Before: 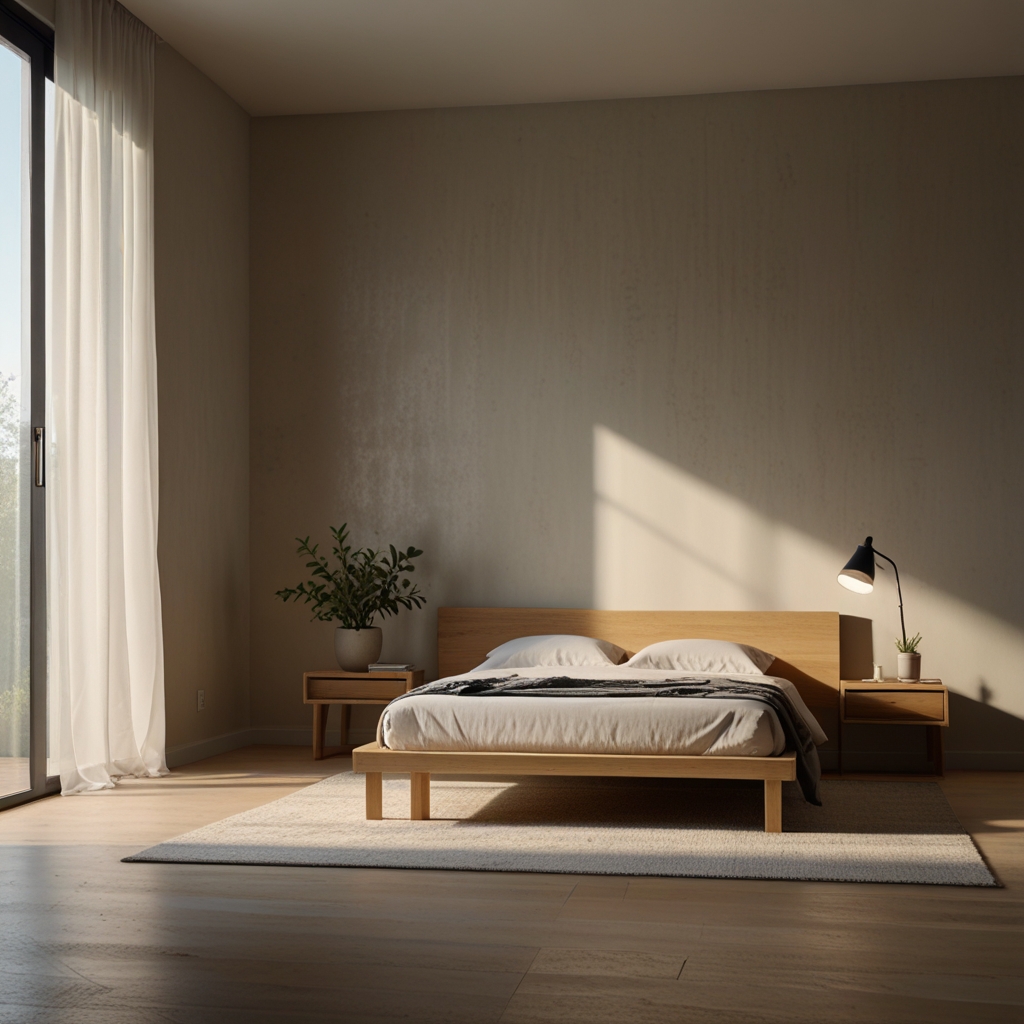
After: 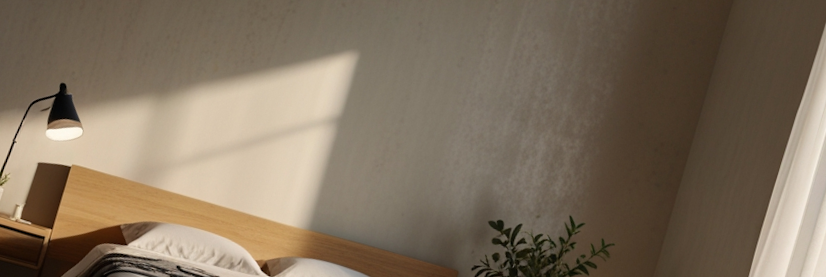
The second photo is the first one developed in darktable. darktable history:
shadows and highlights: shadows 52.42, soften with gaussian
crop and rotate: angle 16.12°, top 30.835%, bottom 35.653%
rgb levels: preserve colors max RGB
